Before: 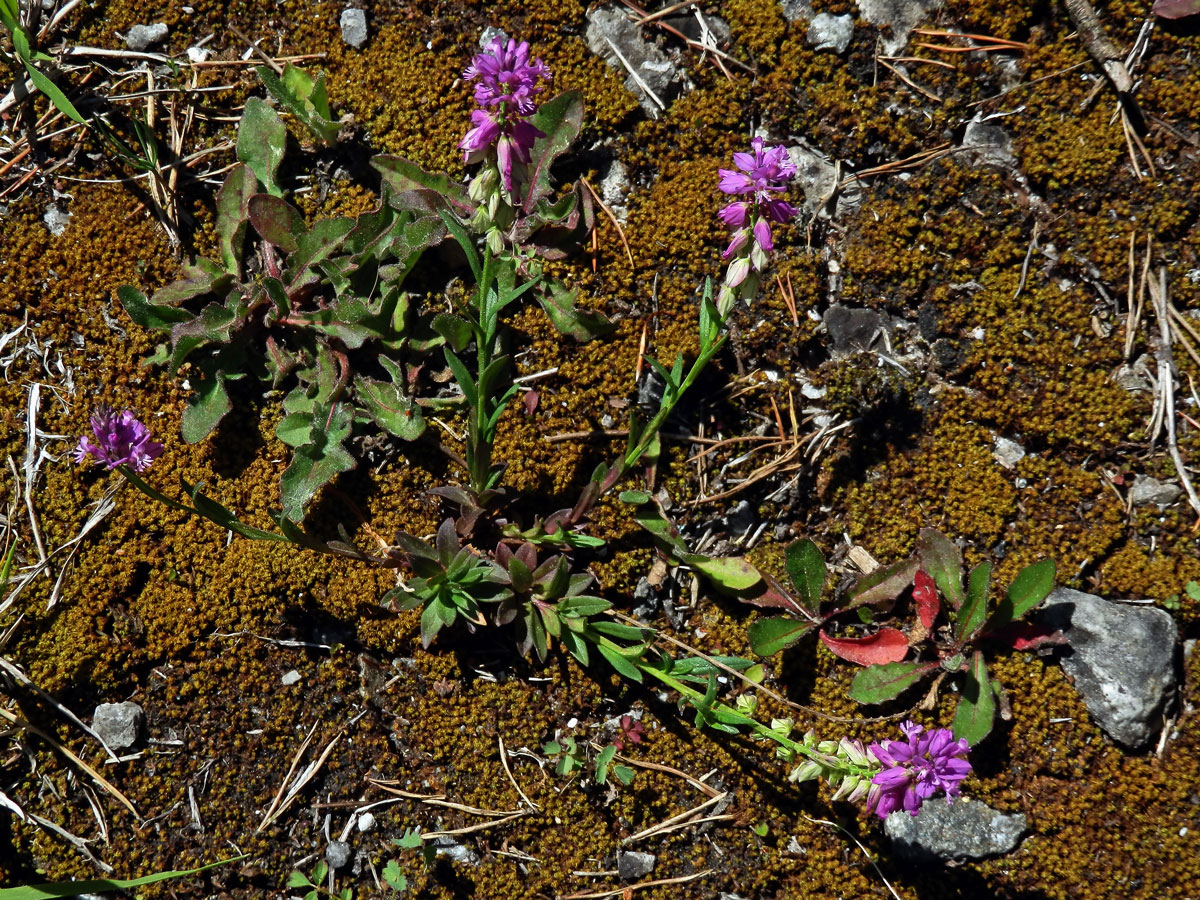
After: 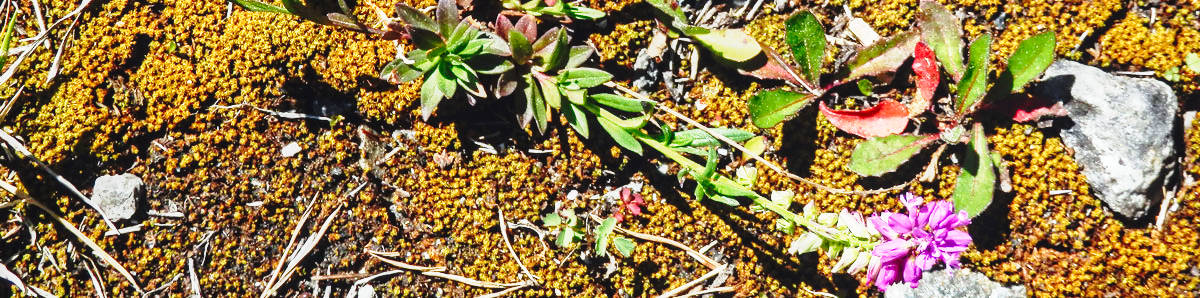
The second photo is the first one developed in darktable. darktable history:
exposure: black level correction 0, exposure 1.107 EV, compensate exposure bias true, compensate highlight preservation false
local contrast: detail 109%
crop and rotate: top 58.777%, bottom 8.057%
vignetting: fall-off start 99.77%, brightness -0.58, saturation -0.258
base curve: curves: ch0 [(0, 0) (0.028, 0.03) (0.105, 0.232) (0.387, 0.748) (0.754, 0.968) (1, 1)], preserve colors none
